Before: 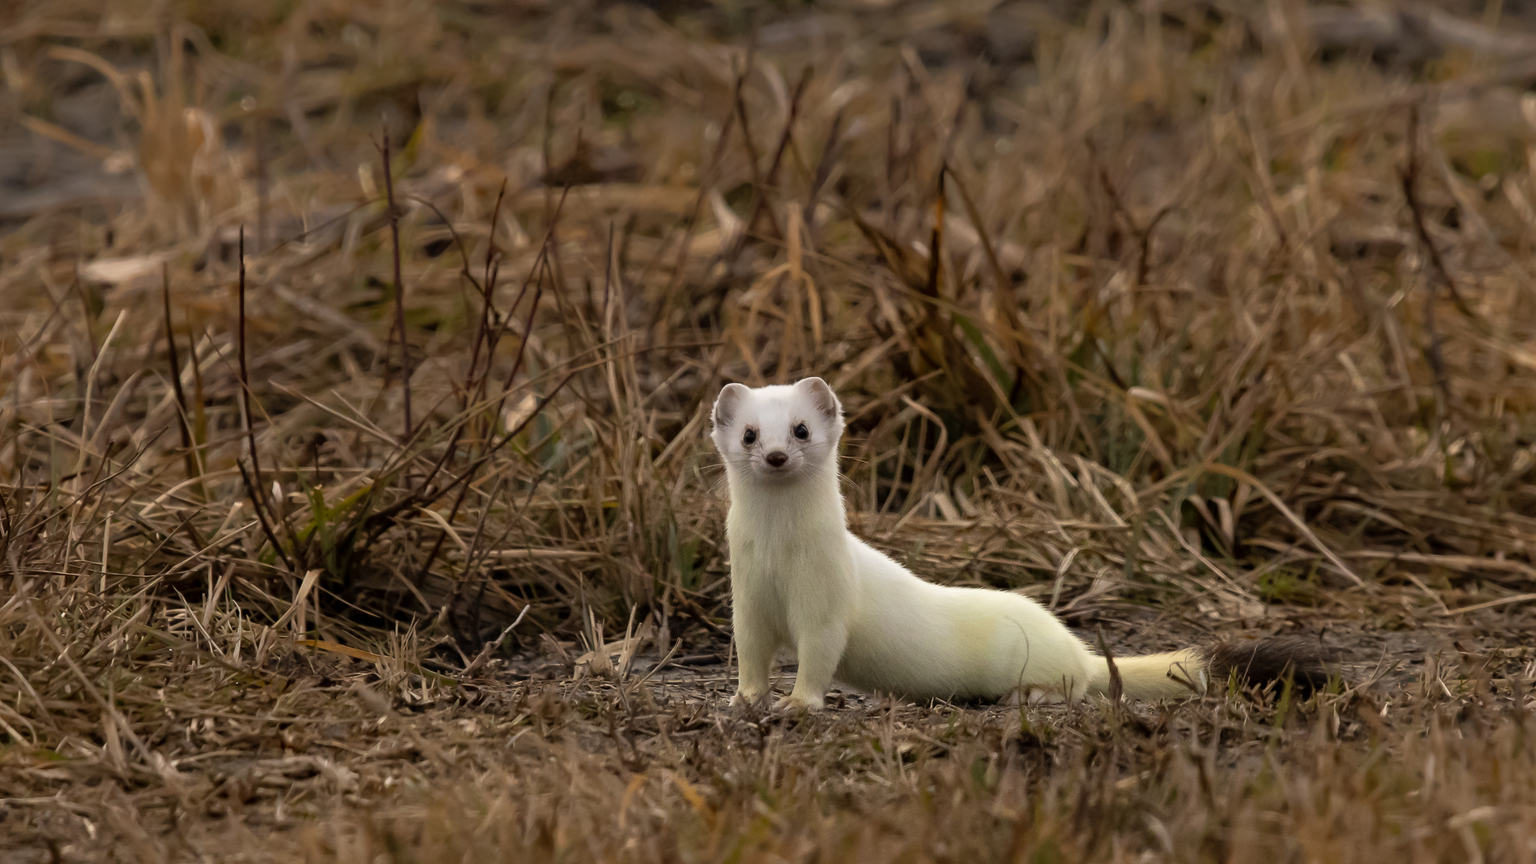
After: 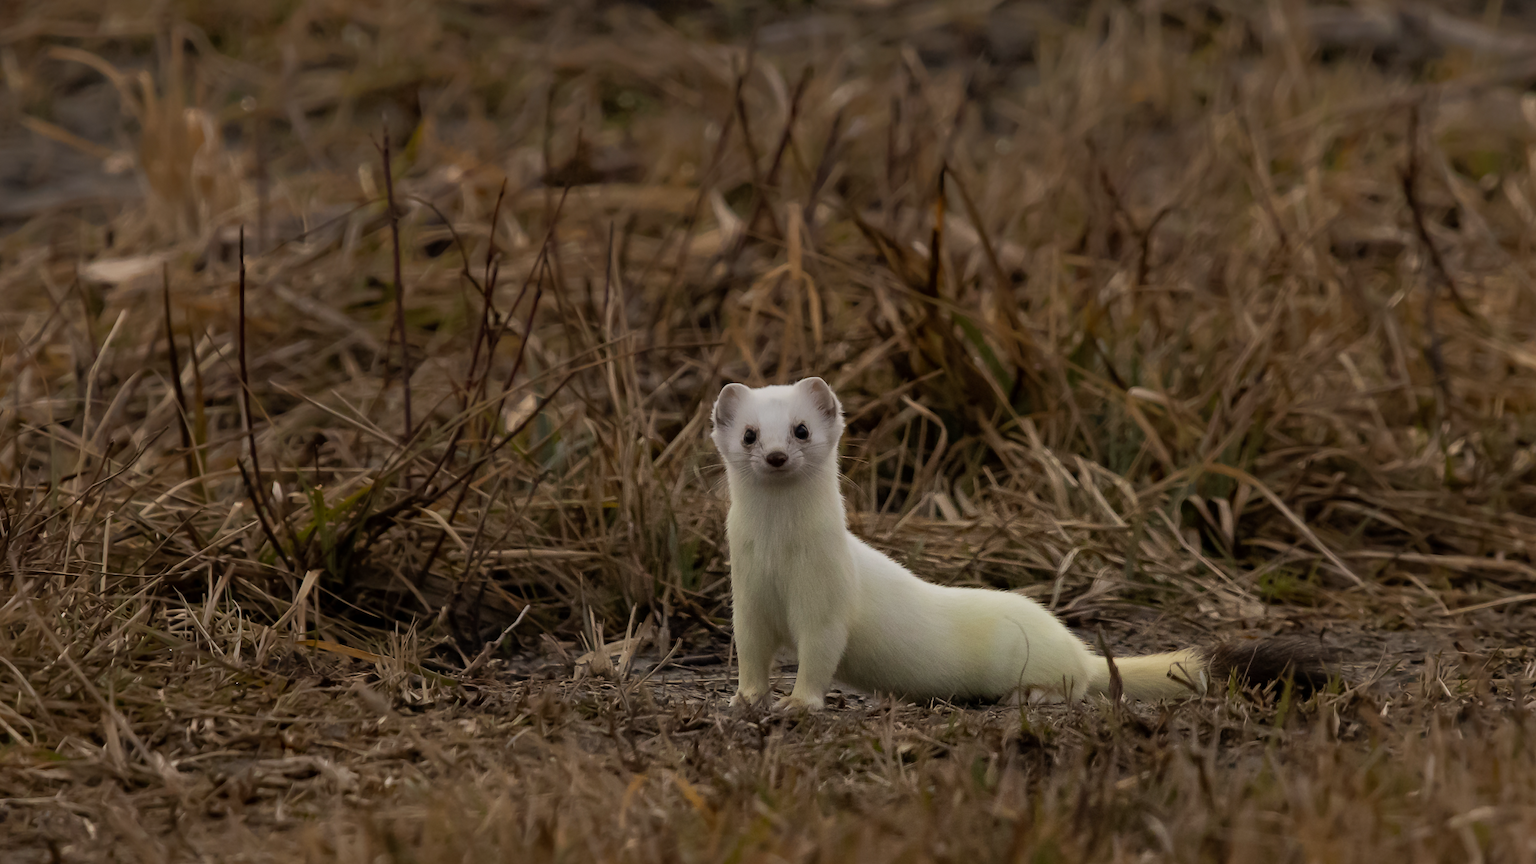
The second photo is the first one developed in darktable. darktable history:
exposure: exposure -0.554 EV, compensate highlight preservation false
